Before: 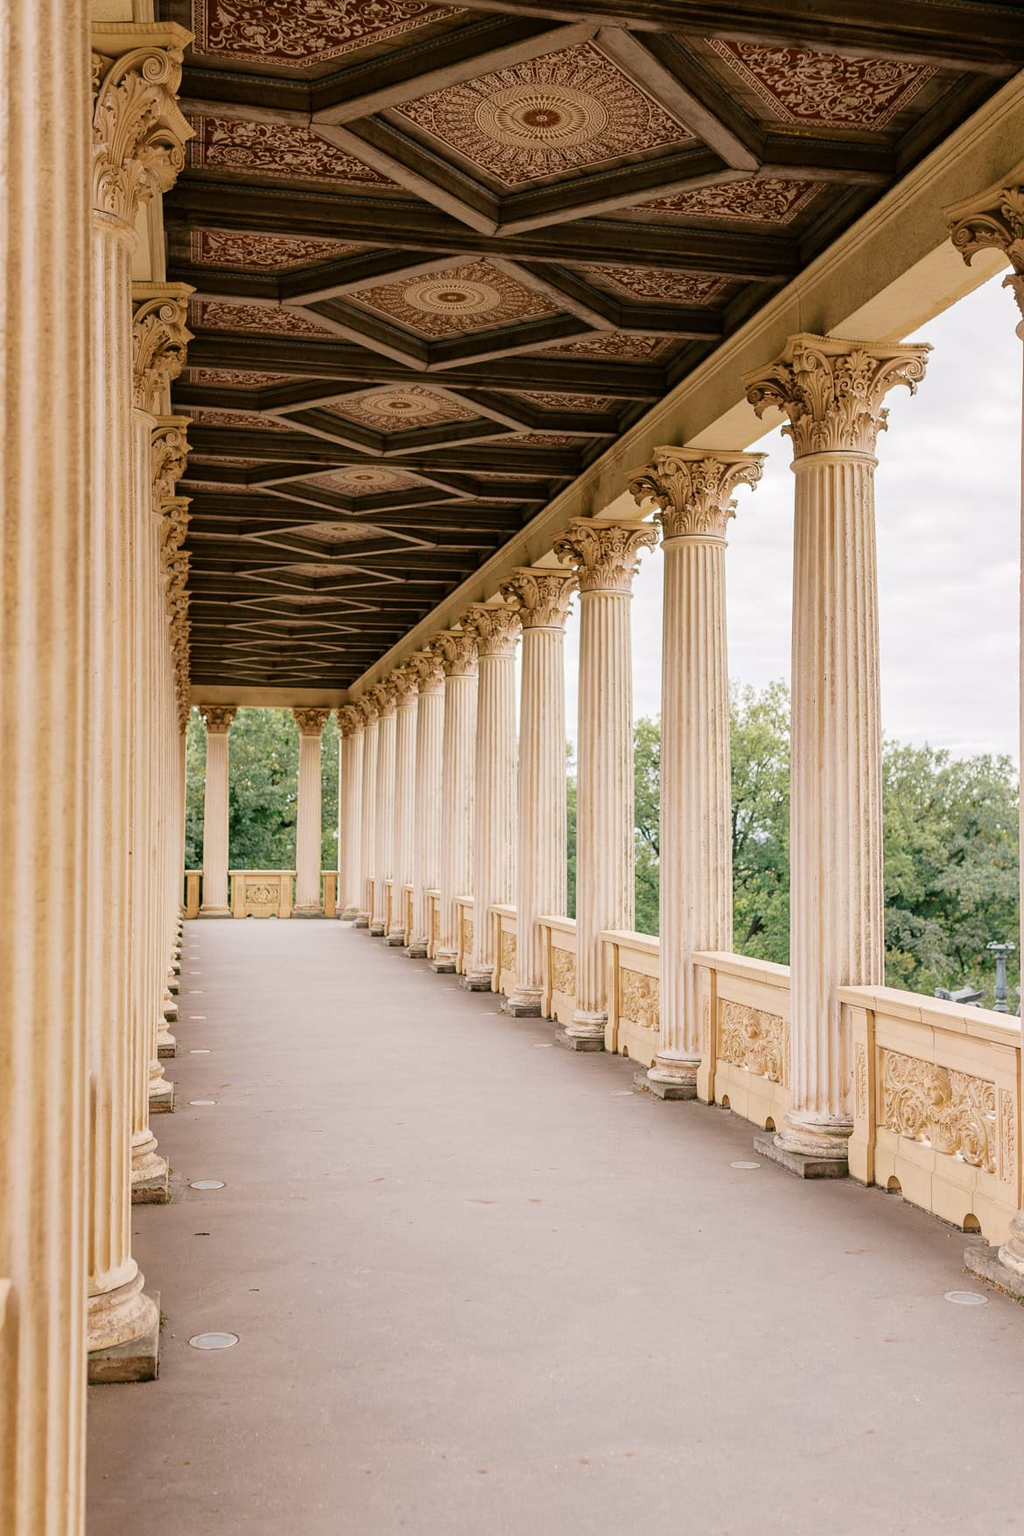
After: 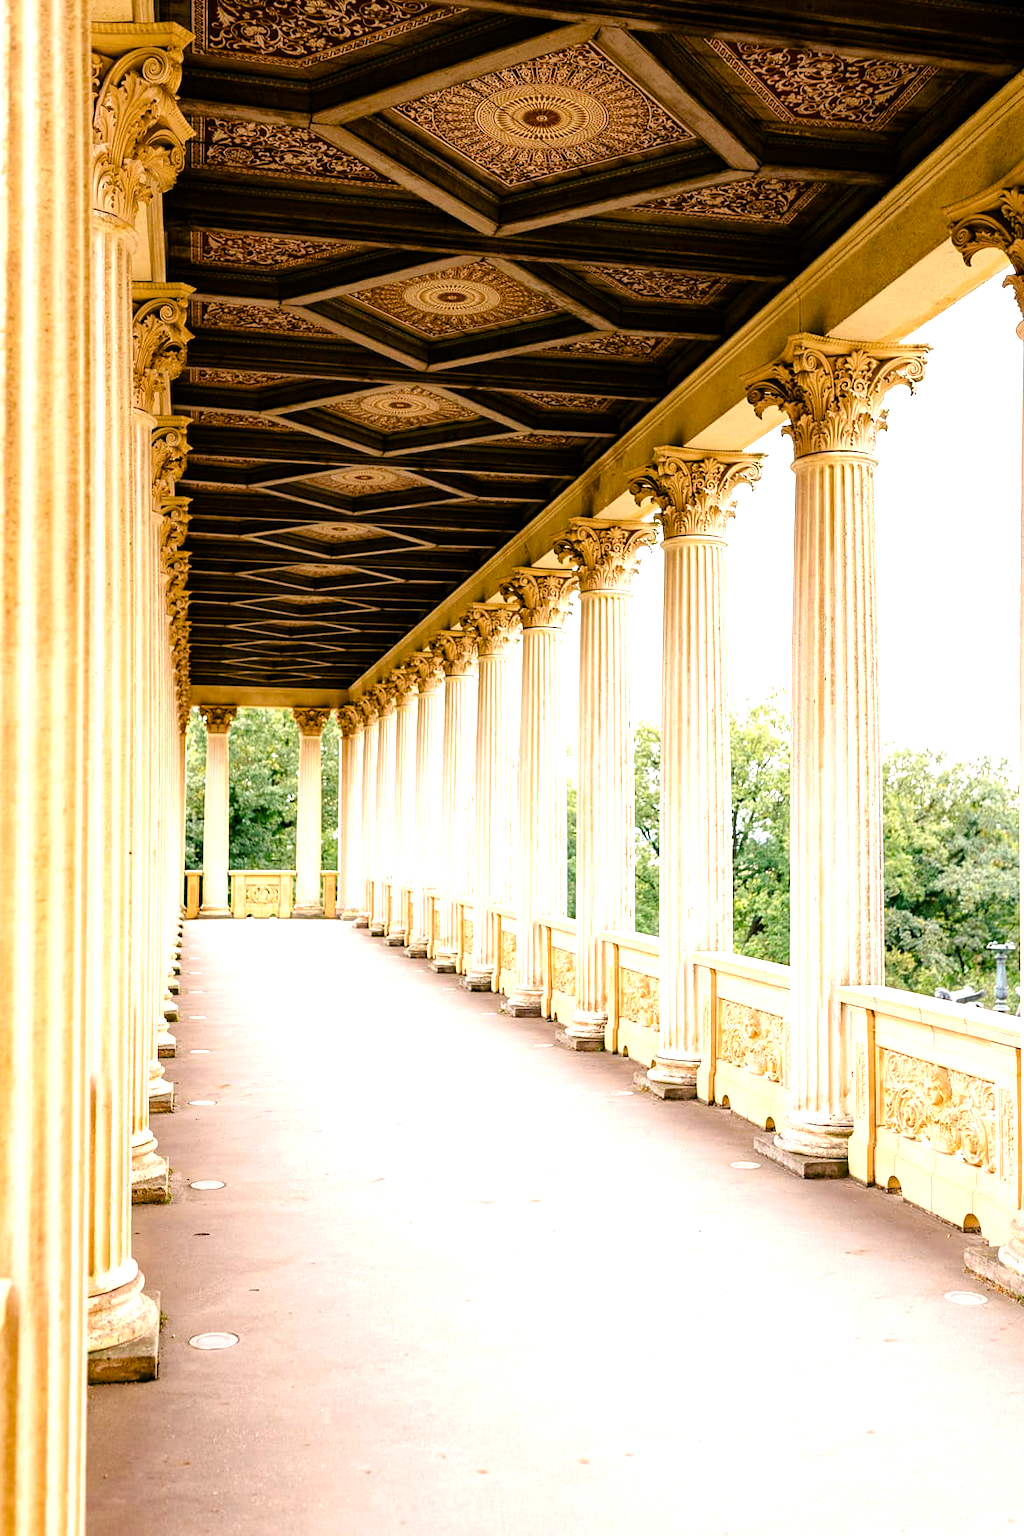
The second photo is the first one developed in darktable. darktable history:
color balance rgb: perceptual saturation grading › global saturation 20%, perceptual saturation grading › highlights -14.348%, perceptual saturation grading › shadows 49.667%, global vibrance 25.005%, contrast 19.427%
tone equalizer: -8 EV -0.71 EV, -7 EV -0.706 EV, -6 EV -0.616 EV, -5 EV -0.4 EV, -3 EV 0.372 EV, -2 EV 0.6 EV, -1 EV 0.677 EV, +0 EV 0.747 EV, mask exposure compensation -0.514 EV
